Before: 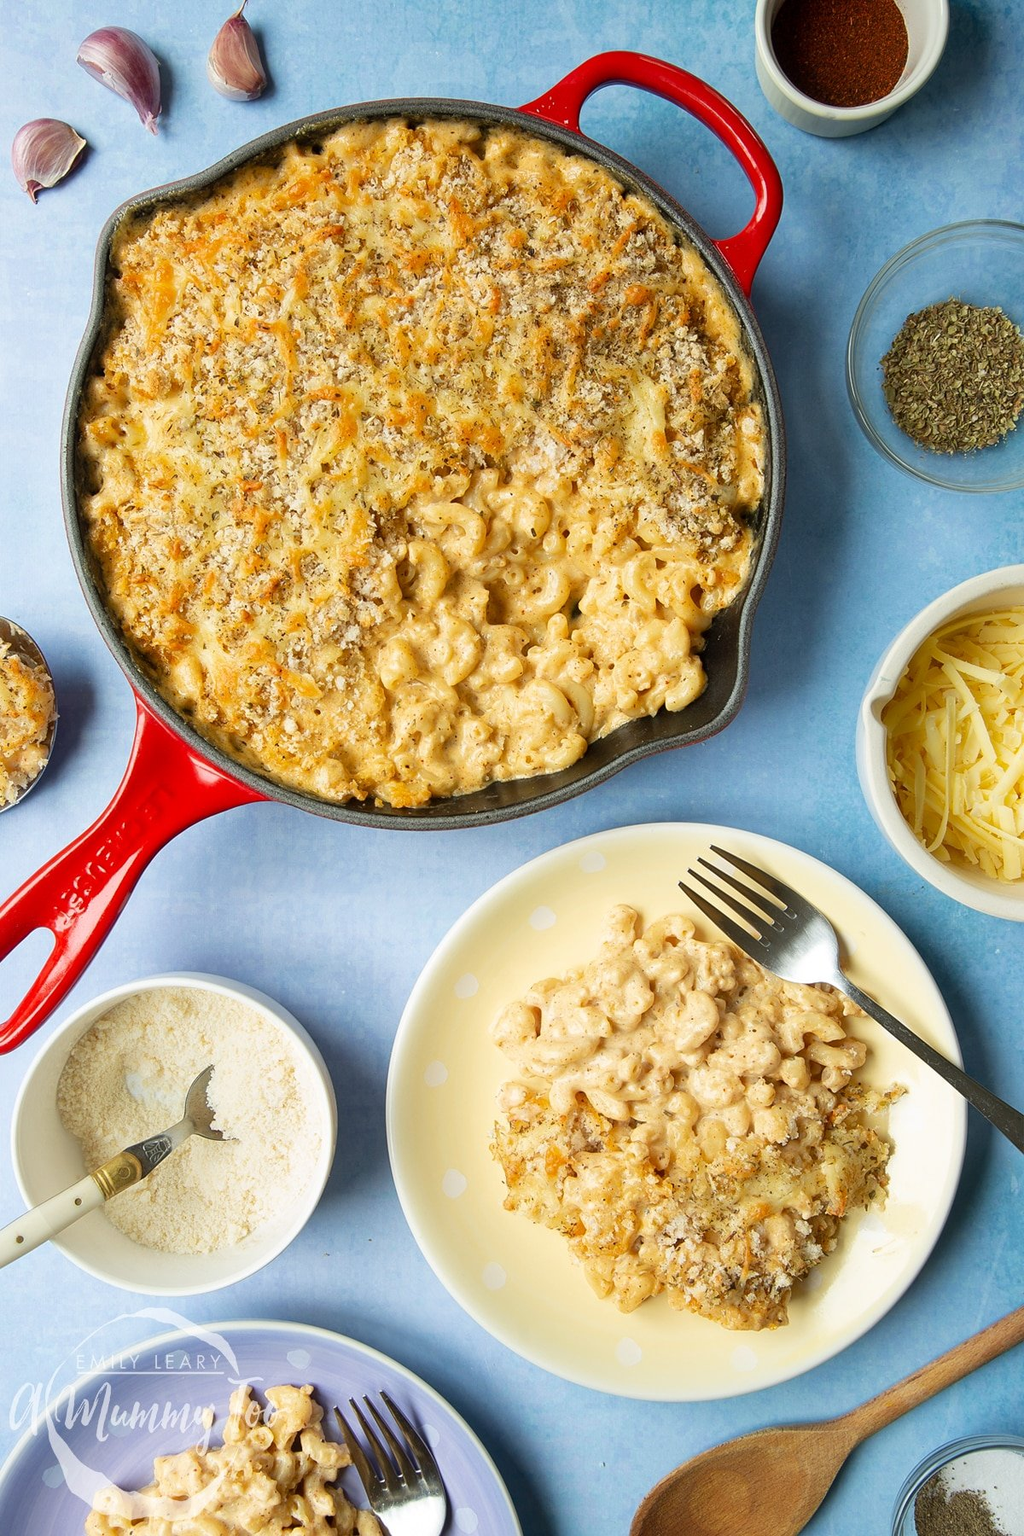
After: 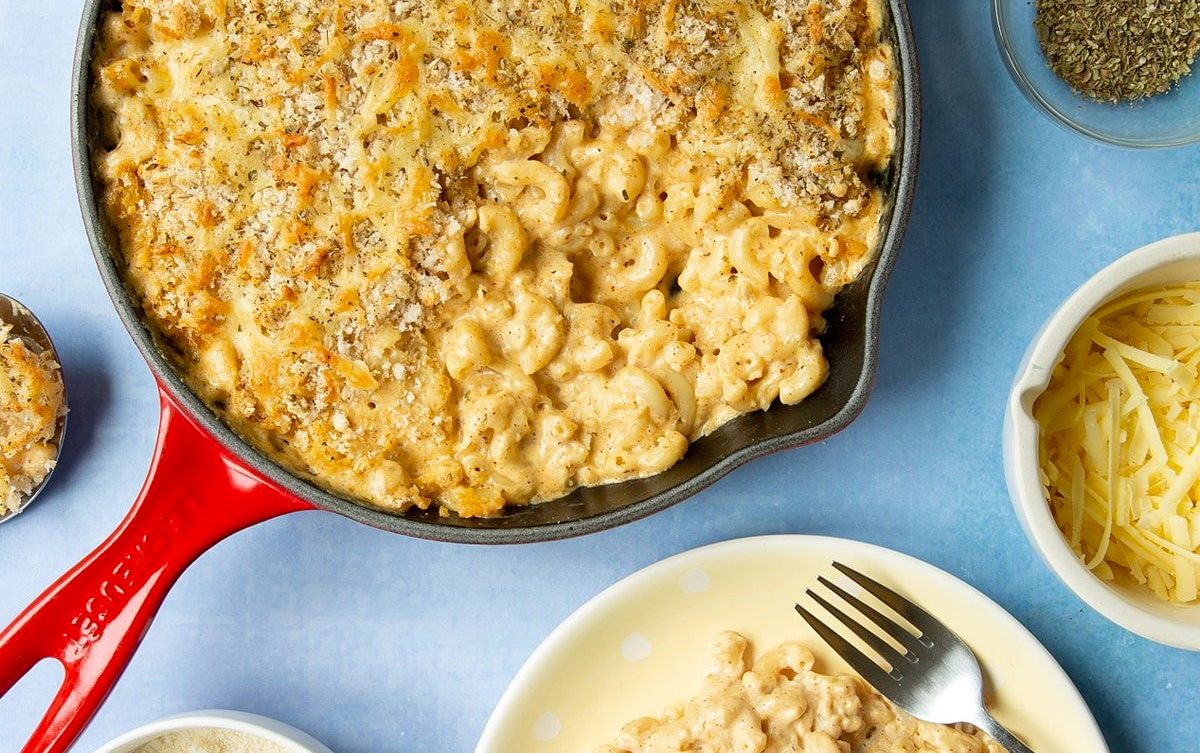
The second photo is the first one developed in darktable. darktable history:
crop and rotate: top 23.84%, bottom 34.294%
exposure: black level correction 0.005, exposure 0.014 EV, compensate highlight preservation false
